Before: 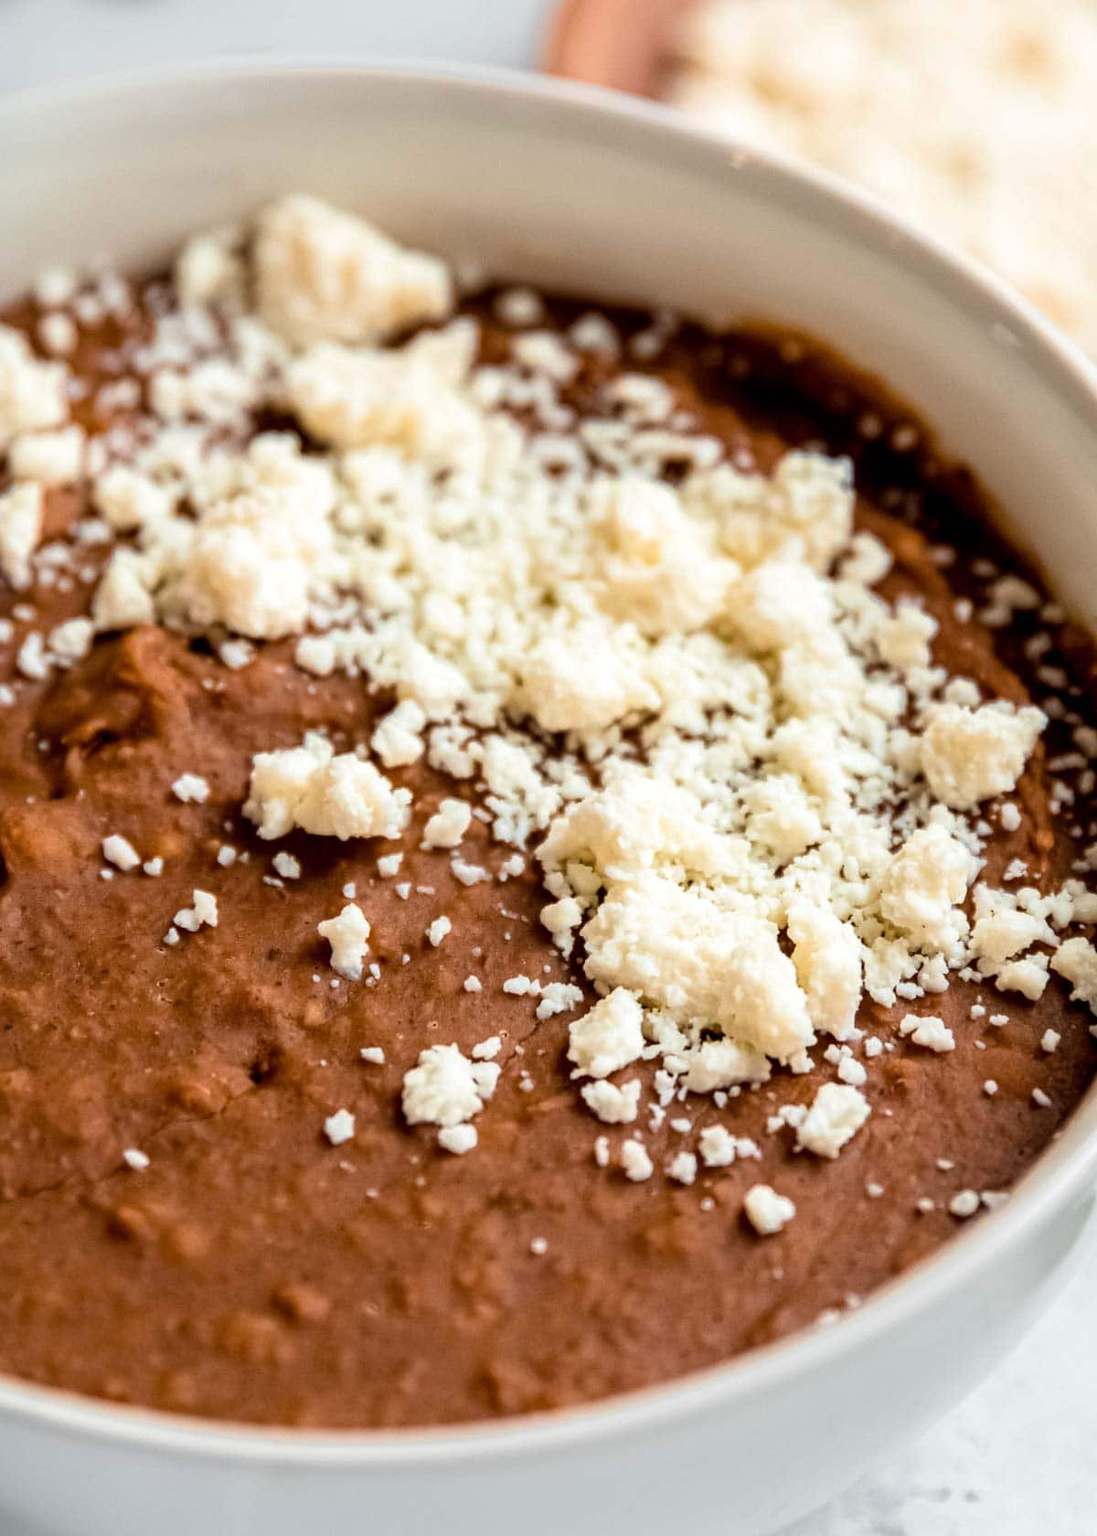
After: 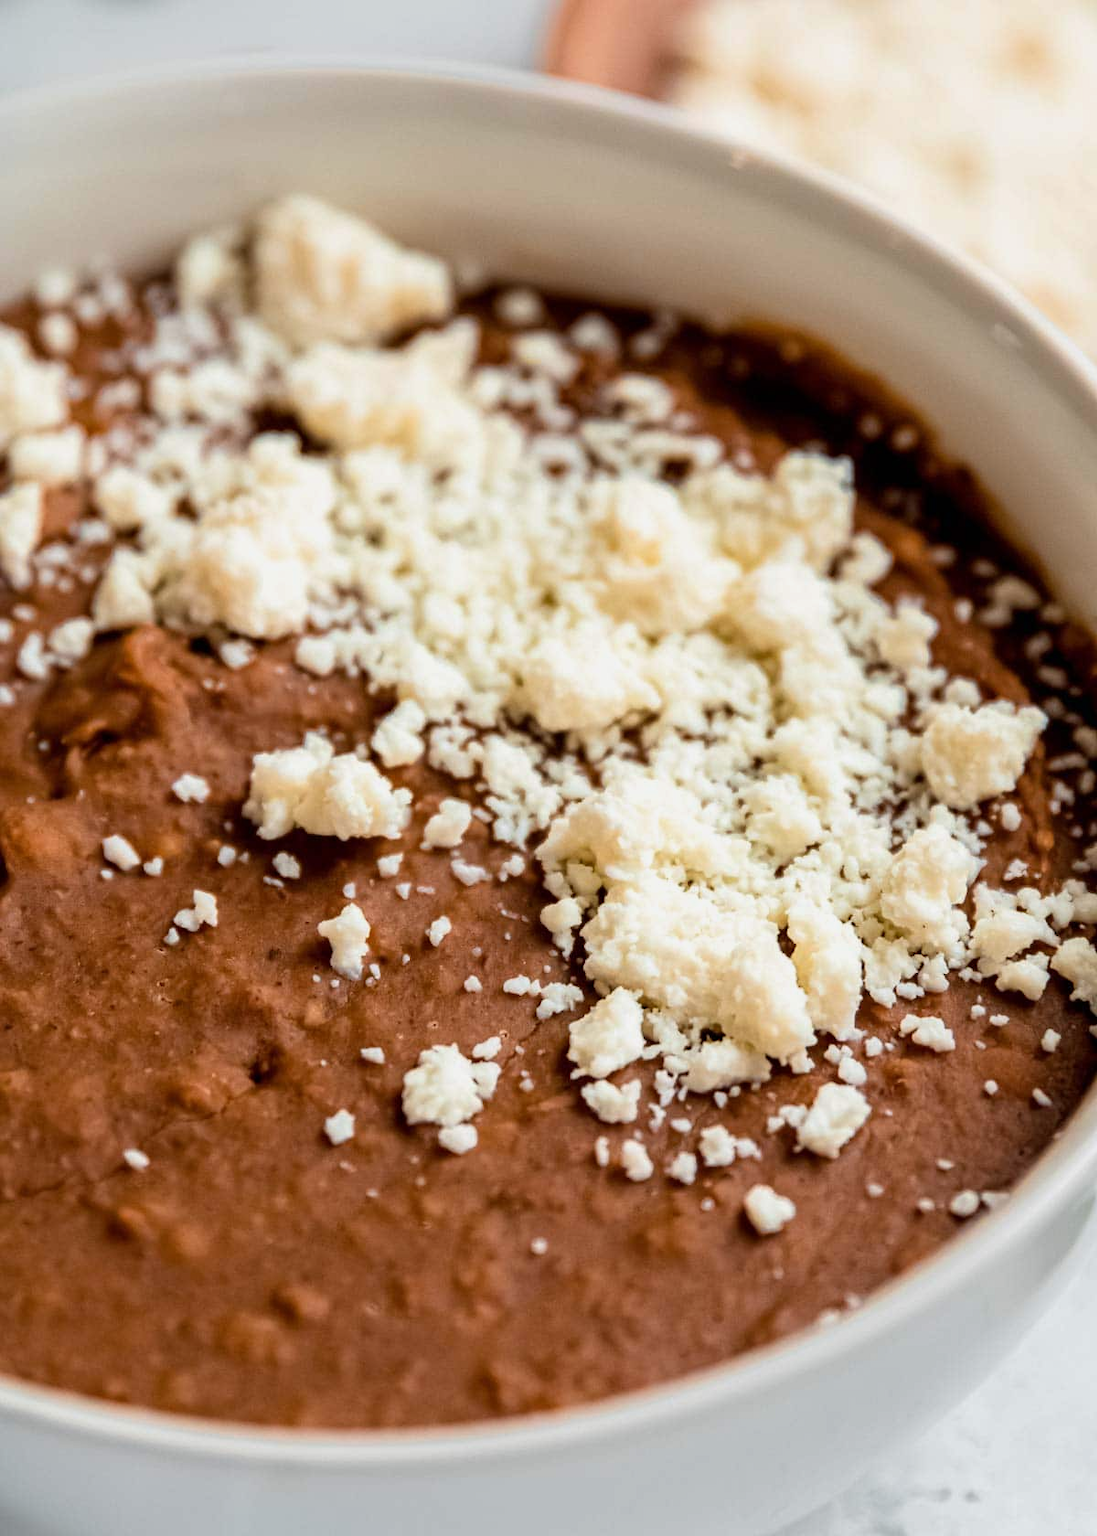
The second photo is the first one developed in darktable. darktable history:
exposure: exposure -0.156 EV, compensate highlight preservation false
